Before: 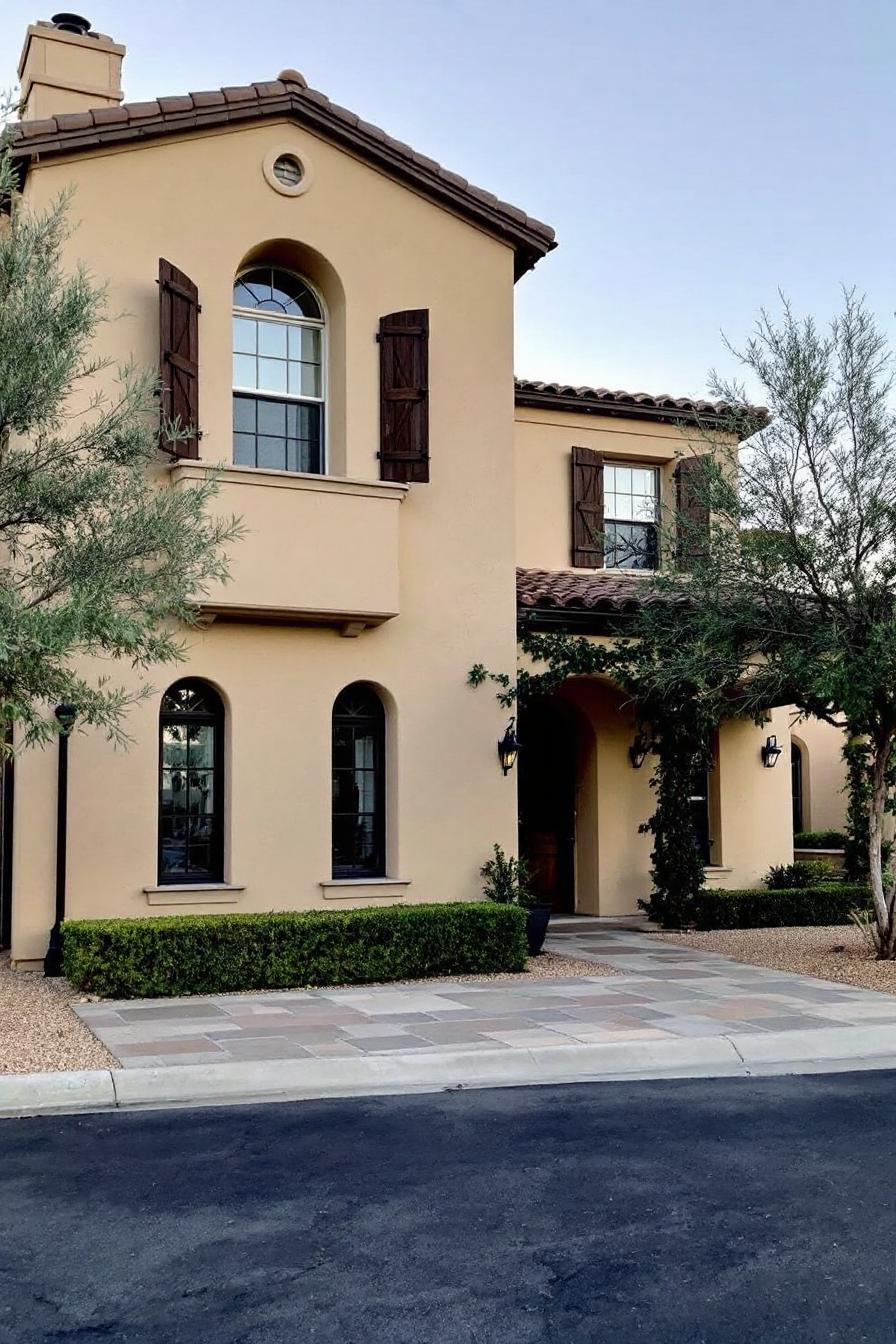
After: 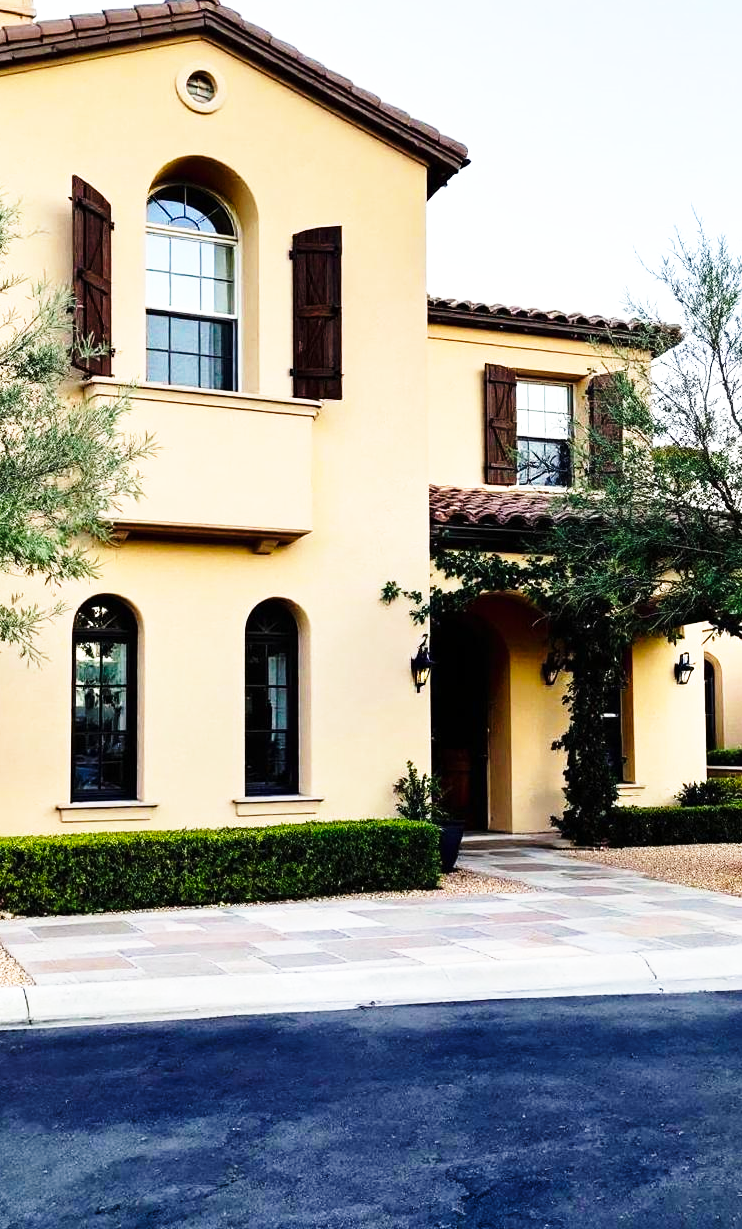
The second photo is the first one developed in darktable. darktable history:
crop: left 9.807%, top 6.212%, right 7.287%, bottom 2.335%
color balance rgb: perceptual saturation grading › global saturation -0.147%, perceptual brilliance grading › highlights 4.752%, perceptual brilliance grading › shadows -9.218%, global vibrance 40.93%
base curve: curves: ch0 [(0, 0) (0.026, 0.03) (0.109, 0.232) (0.351, 0.748) (0.669, 0.968) (1, 1)], preserve colors none
